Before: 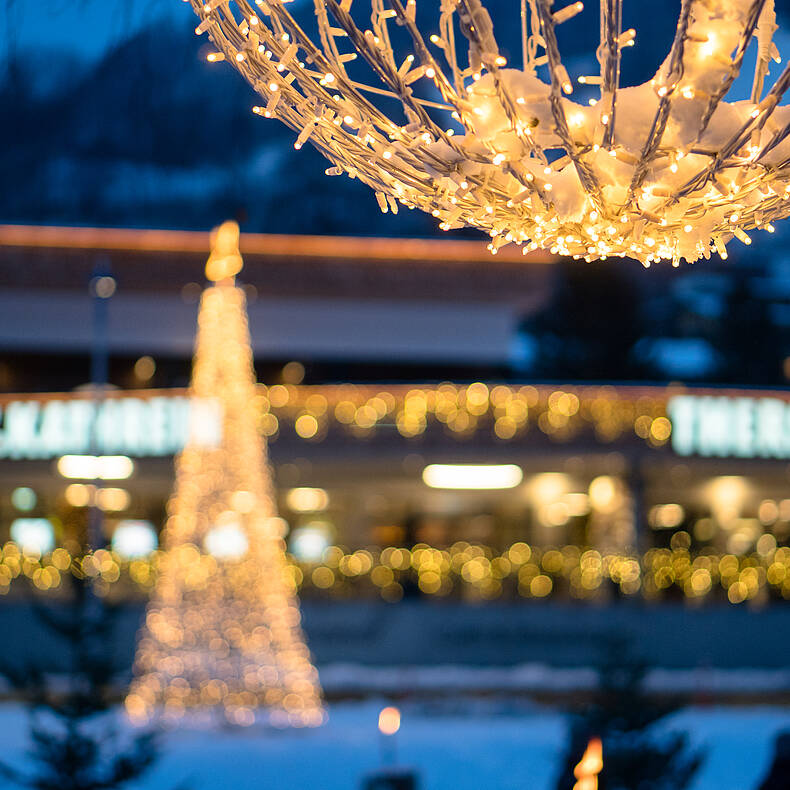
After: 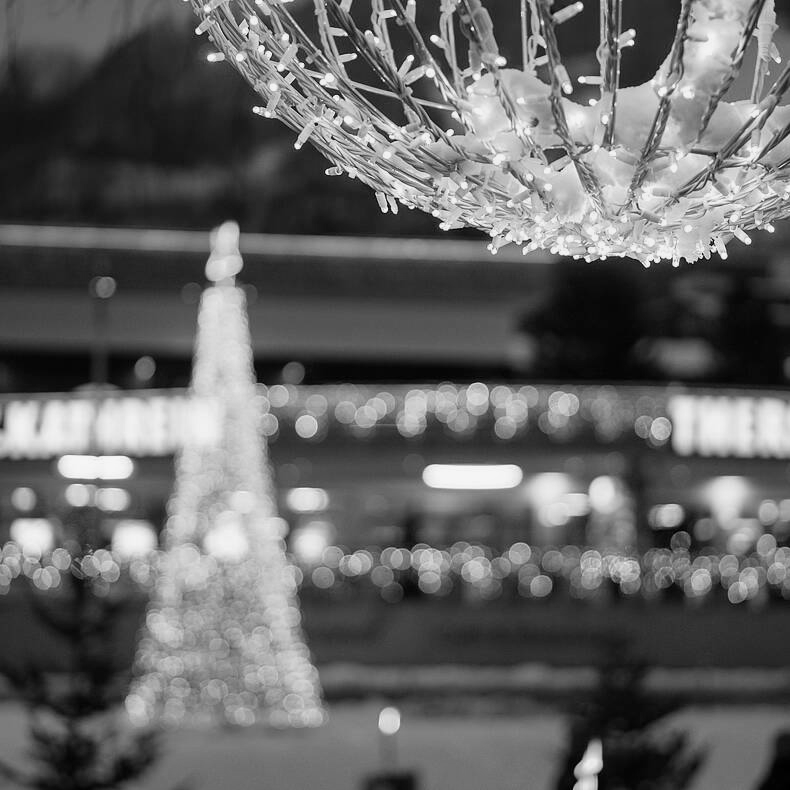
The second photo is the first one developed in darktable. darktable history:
monochrome: on, module defaults
exposure: exposure -0.116 EV, compensate exposure bias true, compensate highlight preservation false
